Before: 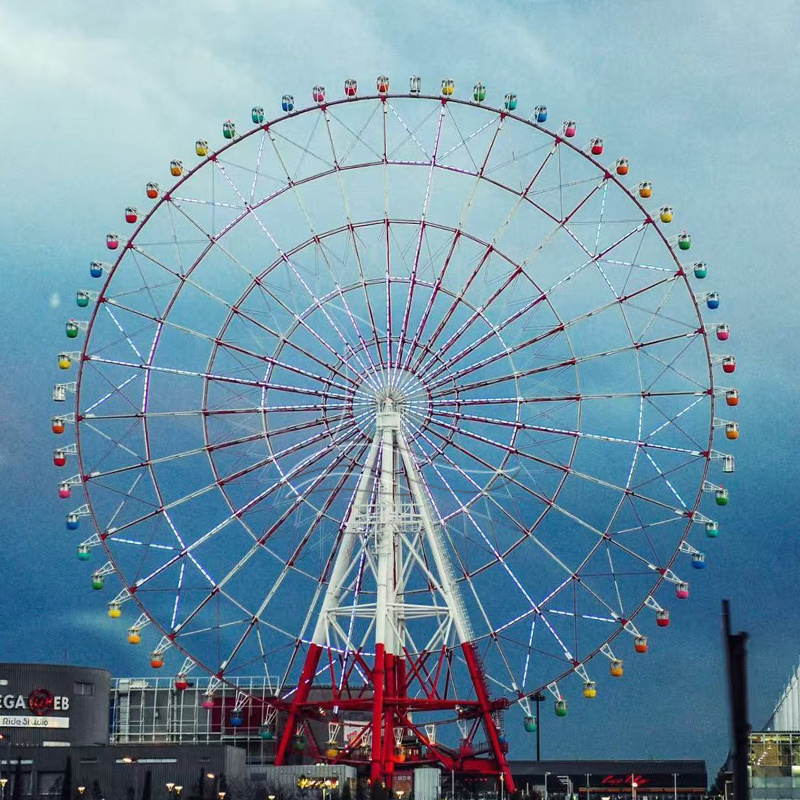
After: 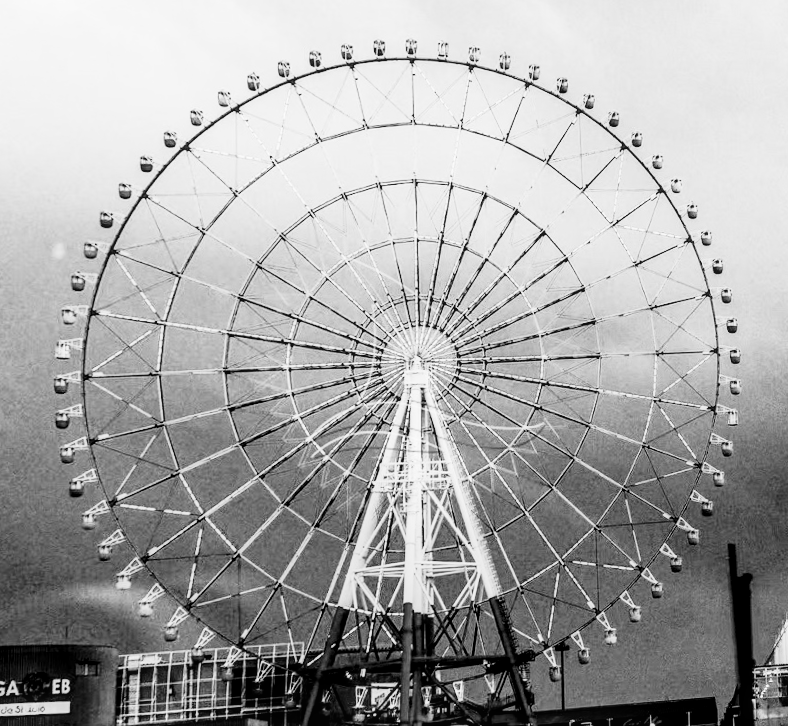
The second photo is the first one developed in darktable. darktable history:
tone curve: curves: ch0 [(0, 0) (0.078, 0) (0.241, 0.056) (0.59, 0.574) (0.802, 0.868) (1, 1)], color space Lab, linked channels, preserve colors none
rotate and perspective: rotation -0.013°, lens shift (vertical) -0.027, lens shift (horizontal) 0.178, crop left 0.016, crop right 0.989, crop top 0.082, crop bottom 0.918
base curve: curves: ch0 [(0, 0) (0.028, 0.03) (0.121, 0.232) (0.46, 0.748) (0.859, 0.968) (1, 1)], preserve colors none
local contrast: on, module defaults
color balance rgb: perceptual saturation grading › global saturation 35%, perceptual saturation grading › highlights -25%, perceptual saturation grading › shadows 50%
monochrome: a 16.06, b 15.48, size 1
crop: bottom 0.071%
